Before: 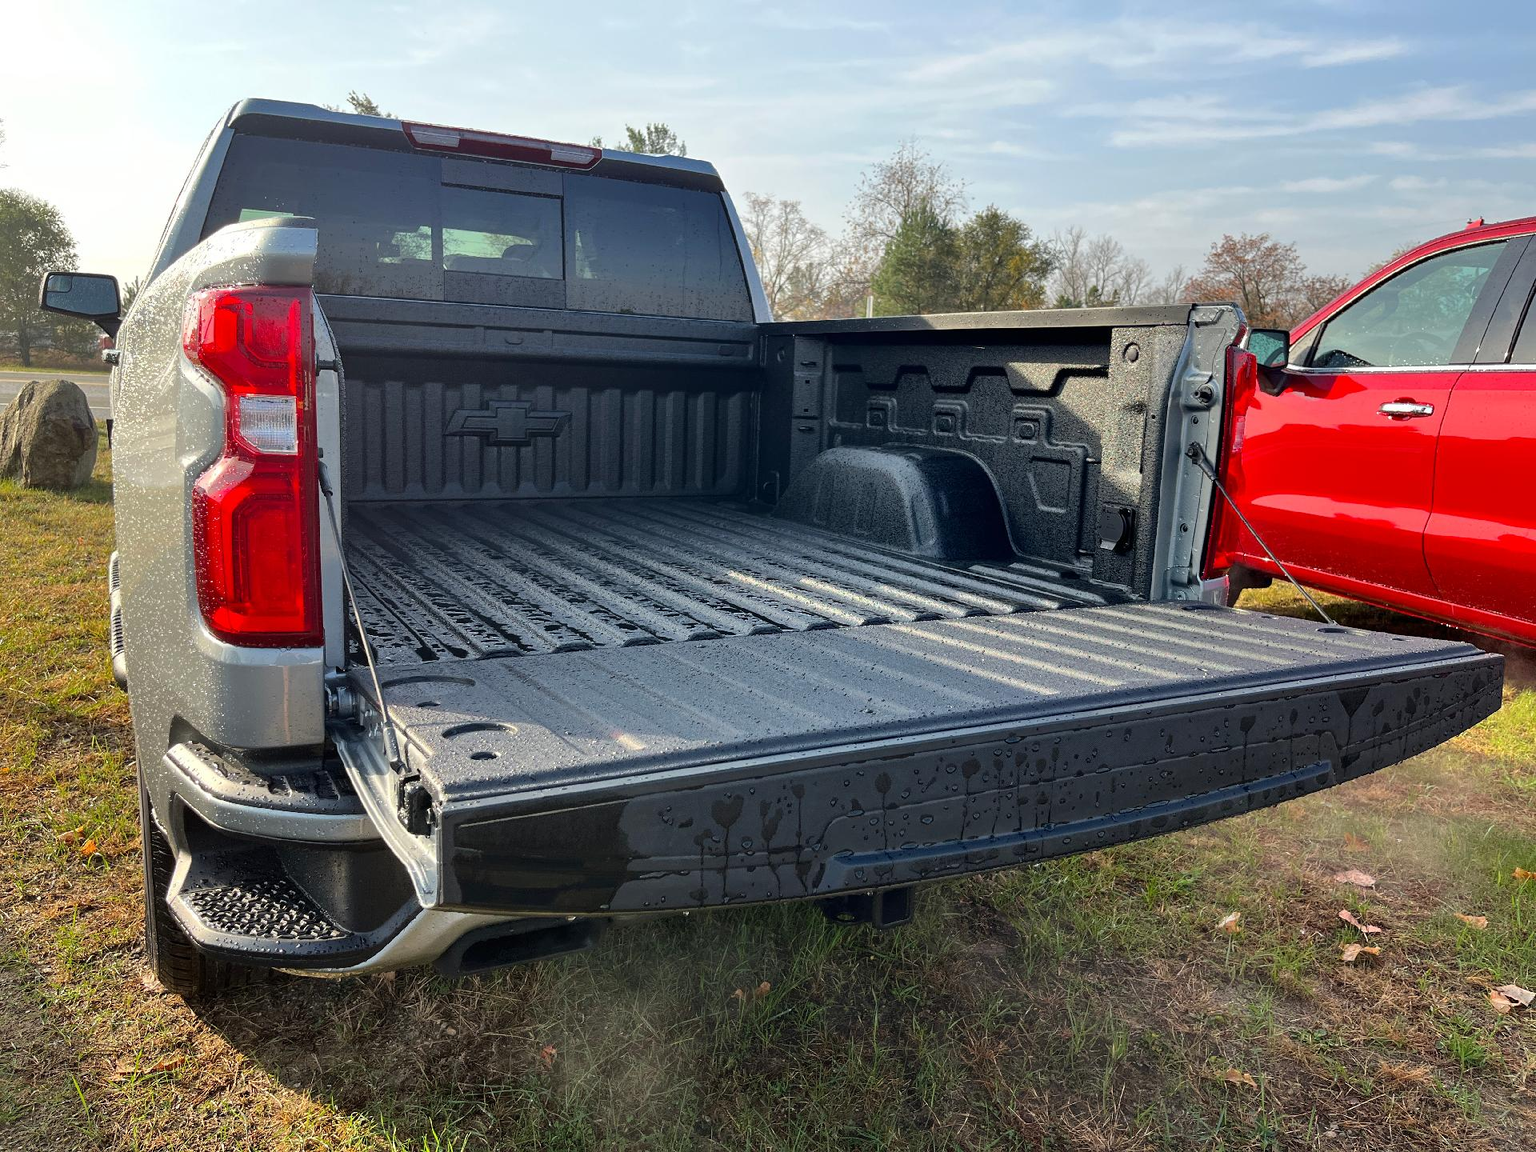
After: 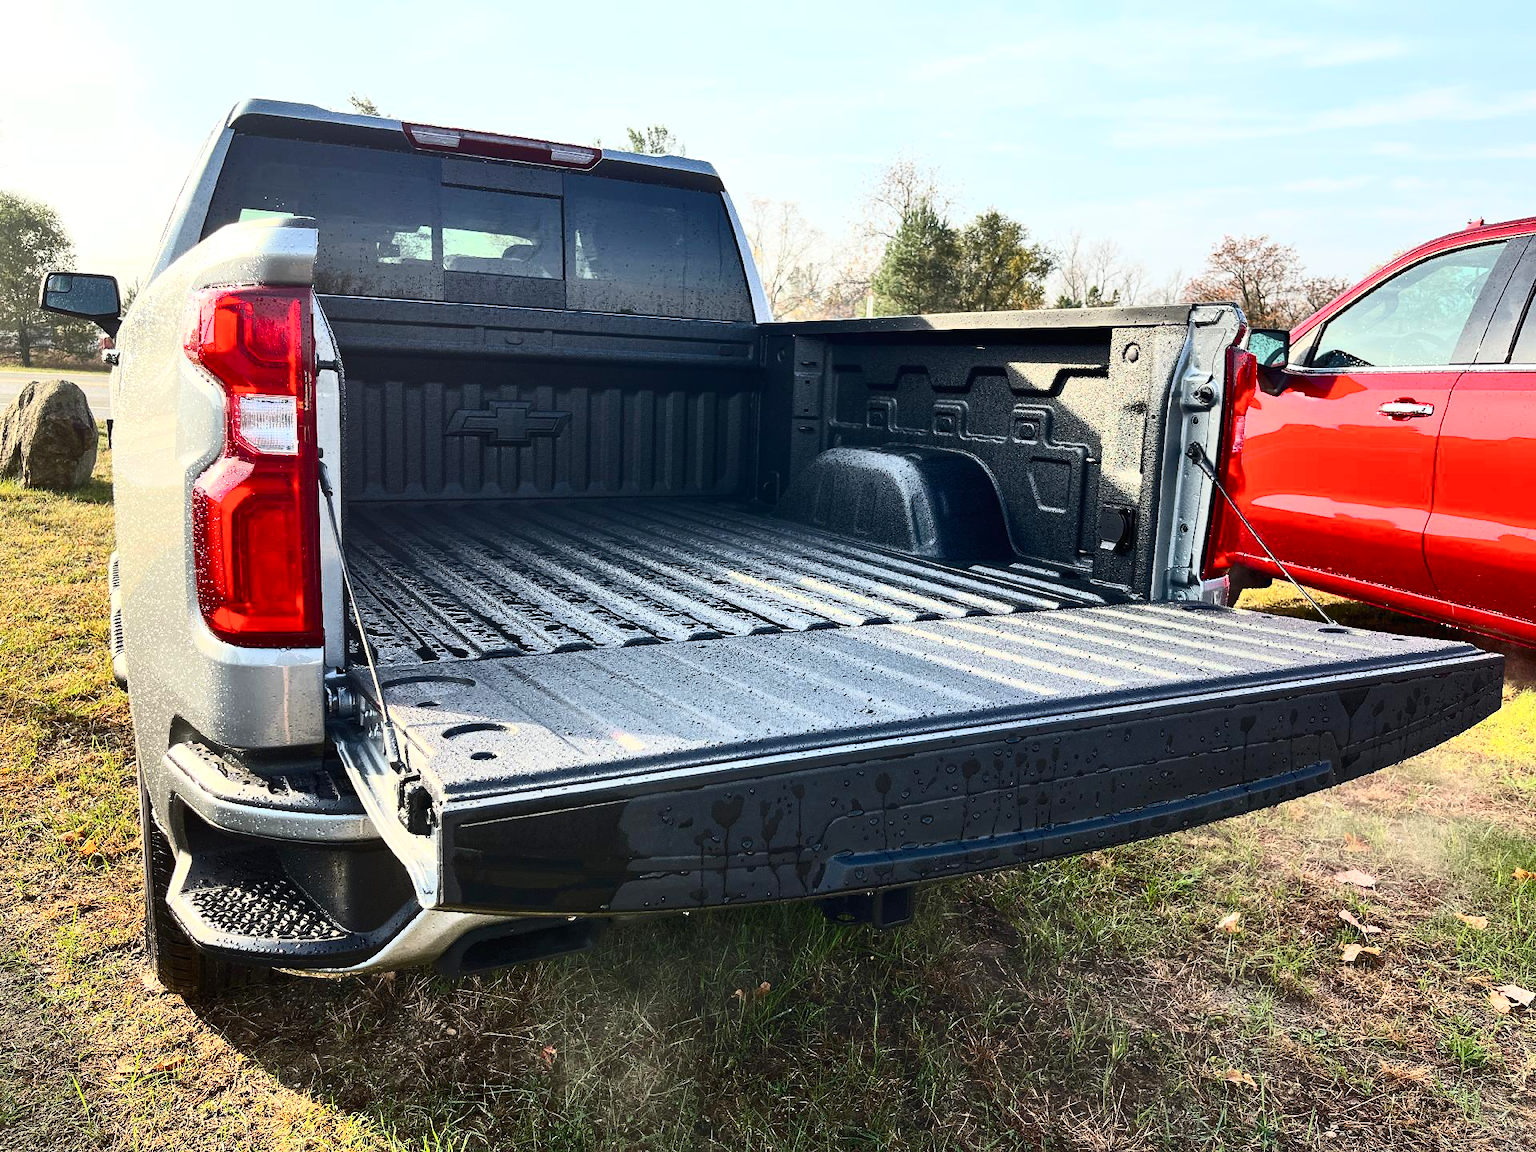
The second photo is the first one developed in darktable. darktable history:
contrast brightness saturation: contrast 0.624, brightness 0.34, saturation 0.138
